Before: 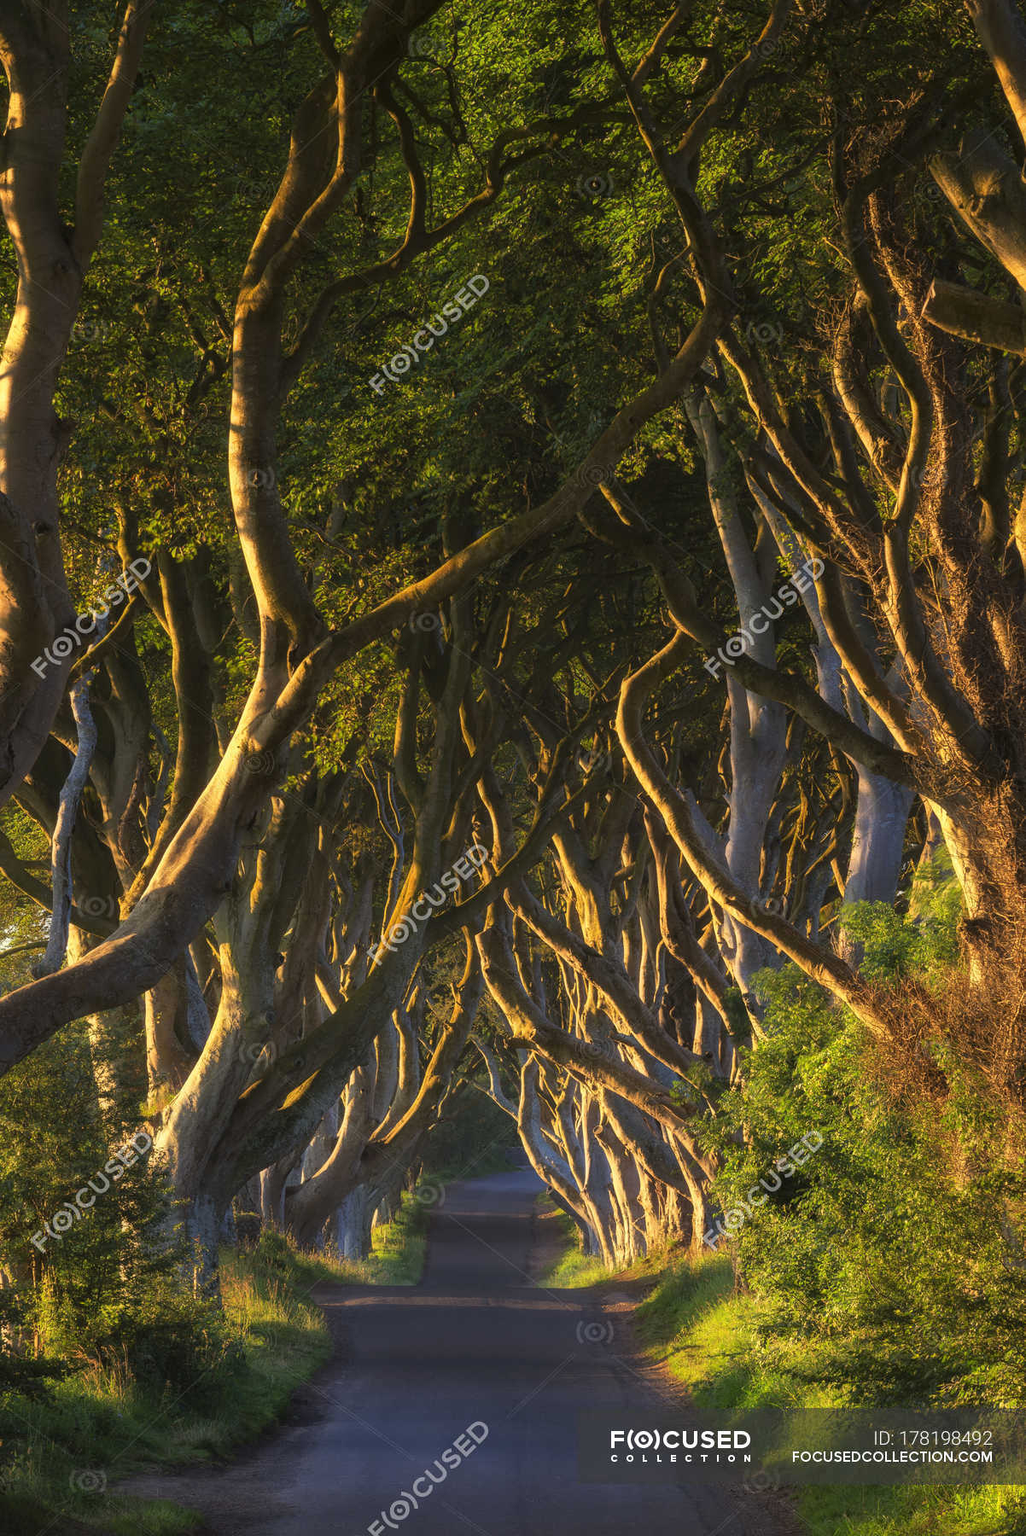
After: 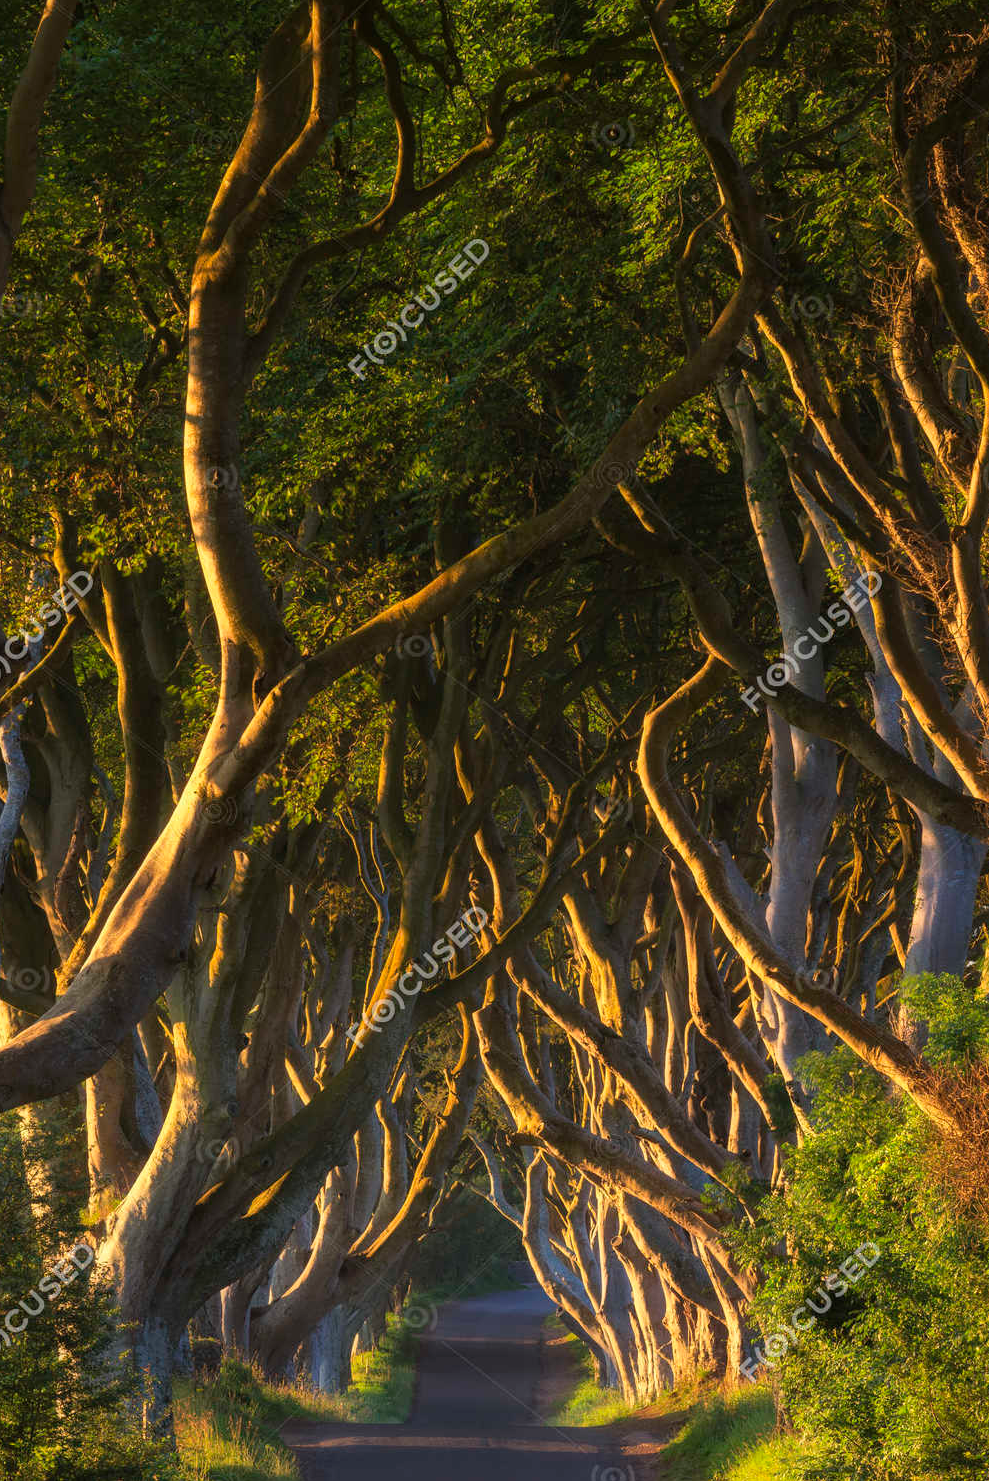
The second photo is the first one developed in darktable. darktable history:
crop and rotate: left 7.056%, top 4.649%, right 10.585%, bottom 13.064%
